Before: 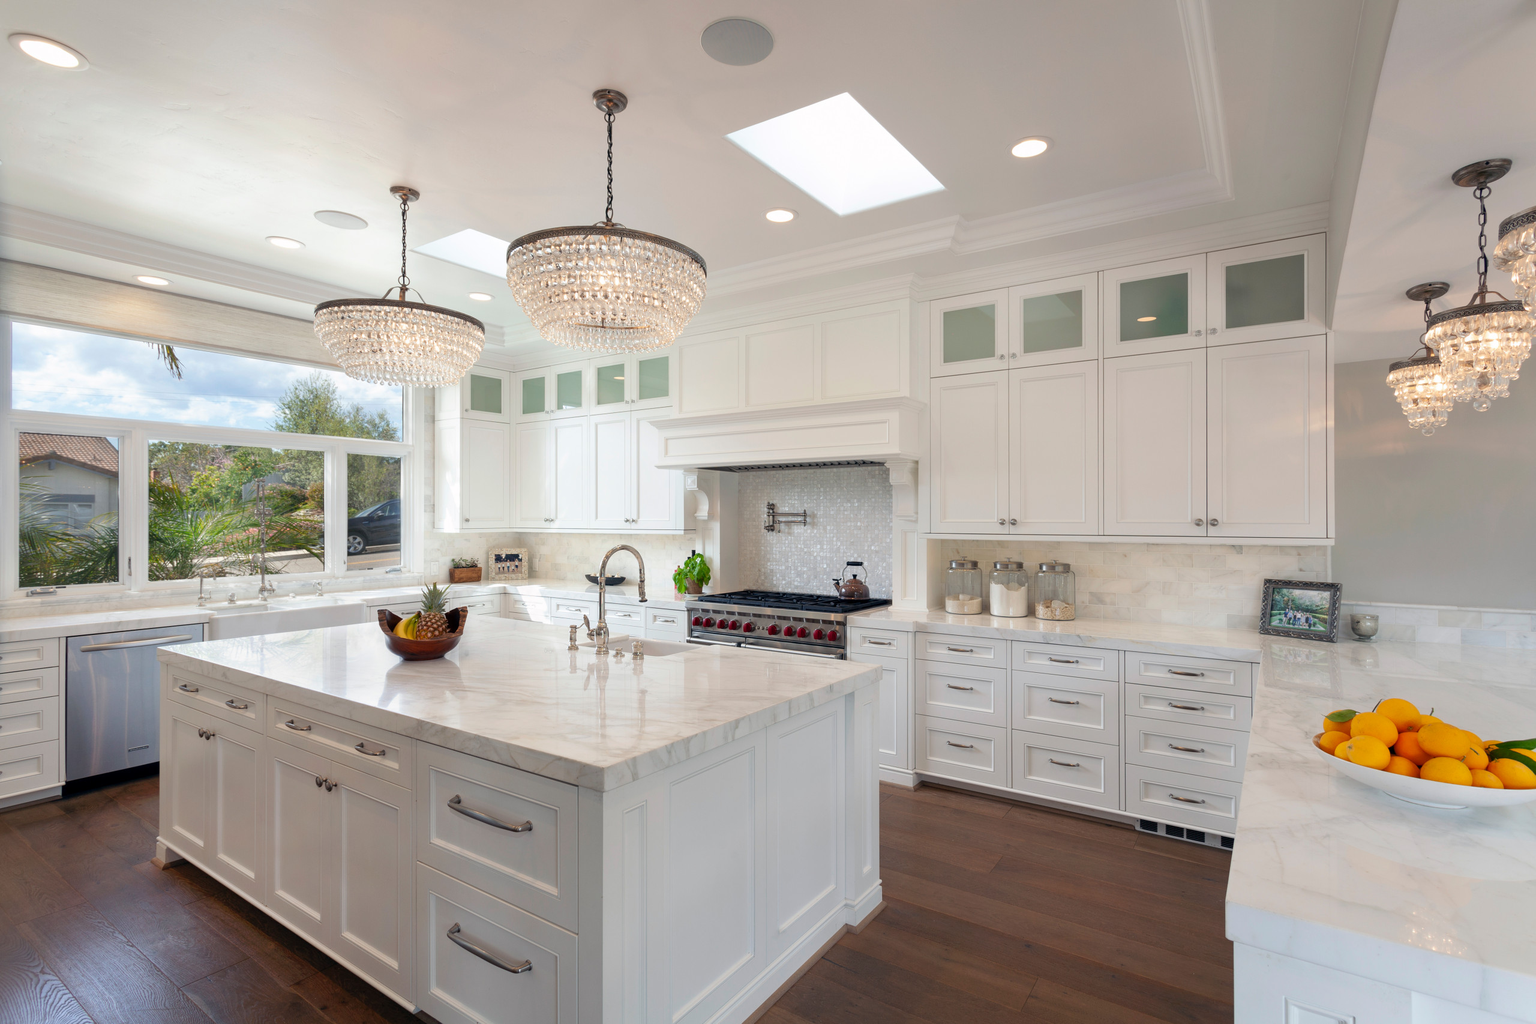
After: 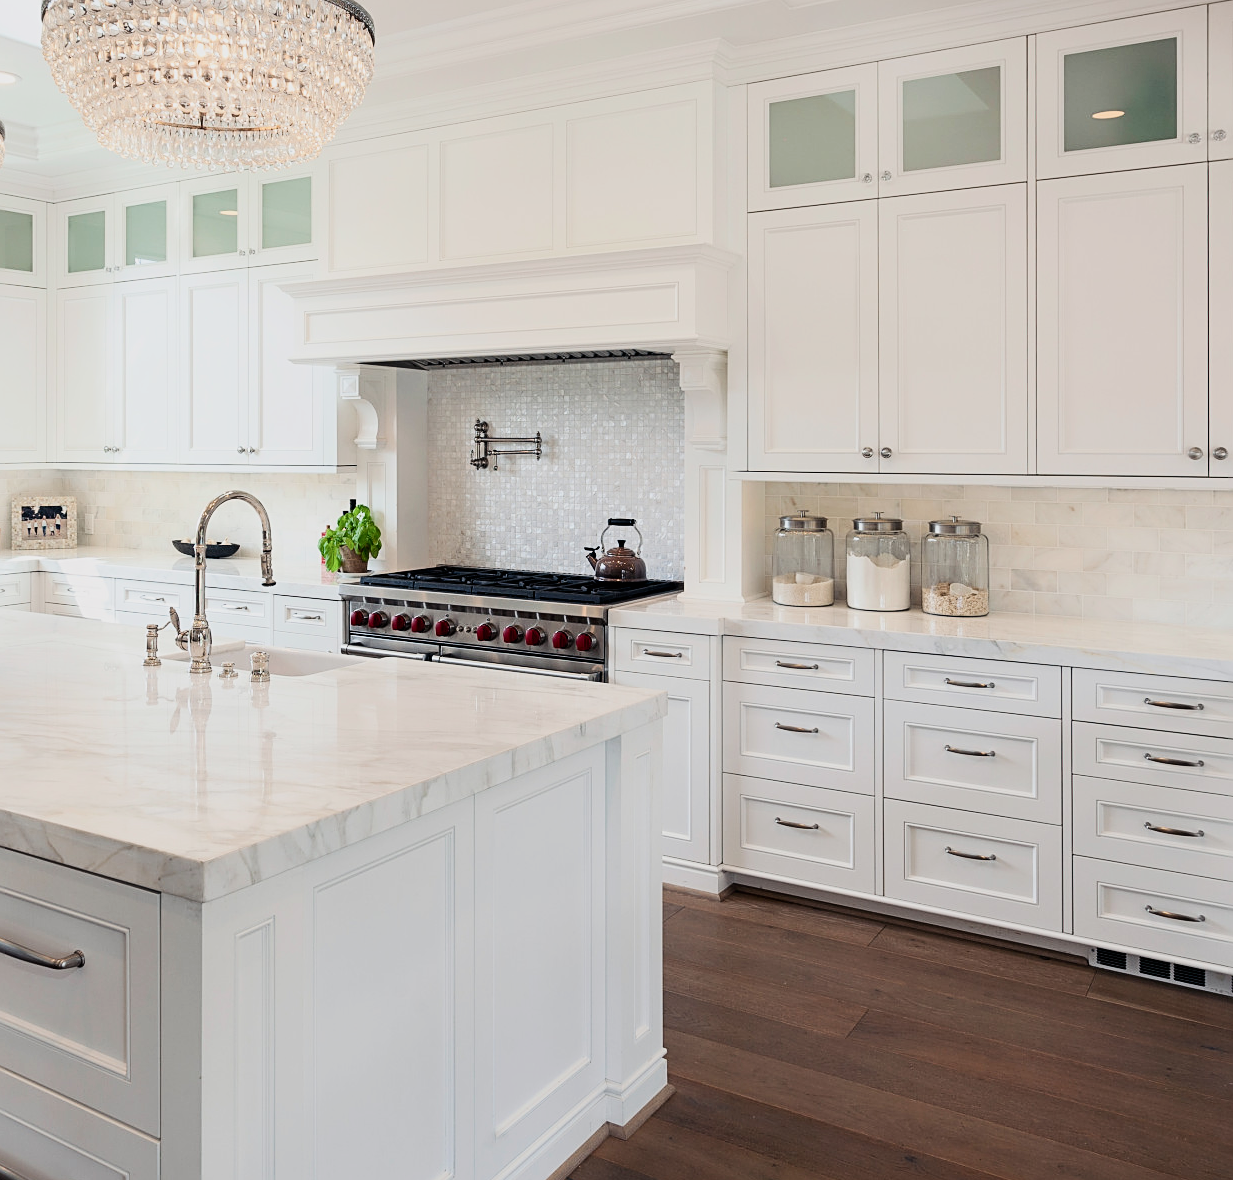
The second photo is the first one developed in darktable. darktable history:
crop: left 31.377%, top 24.449%, right 20.427%, bottom 6.367%
sharpen: on, module defaults
filmic rgb: black relative exposure -7.65 EV, white relative exposure 4.56 EV, hardness 3.61
contrast brightness saturation: contrast 0.244, brightness 0.093
